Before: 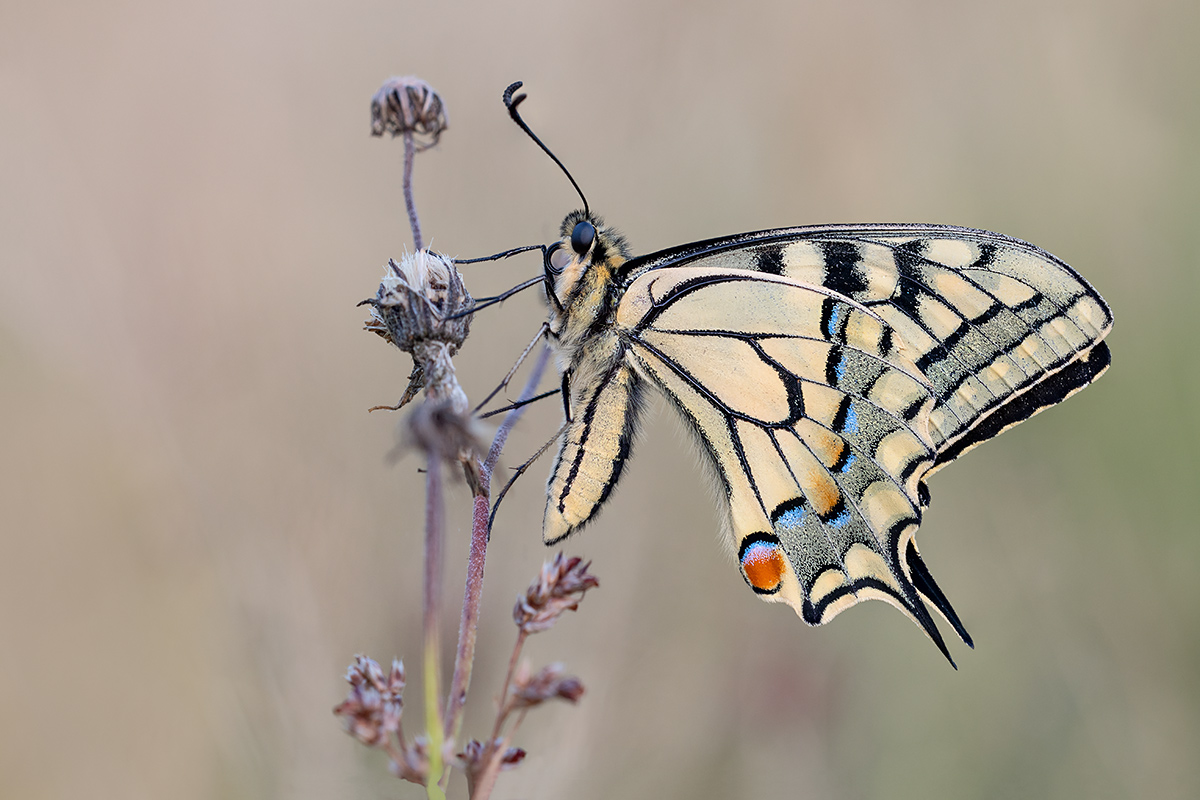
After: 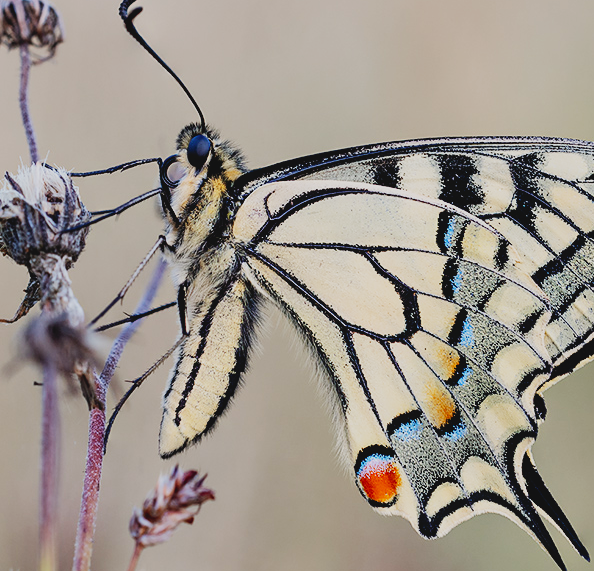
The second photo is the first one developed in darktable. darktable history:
sigmoid: contrast 2, skew -0.2, preserve hue 0%, red attenuation 0.1, red rotation 0.035, green attenuation 0.1, green rotation -0.017, blue attenuation 0.15, blue rotation -0.052, base primaries Rec2020
crop: left 32.075%, top 10.976%, right 18.355%, bottom 17.596%
contrast brightness saturation: contrast -0.11
